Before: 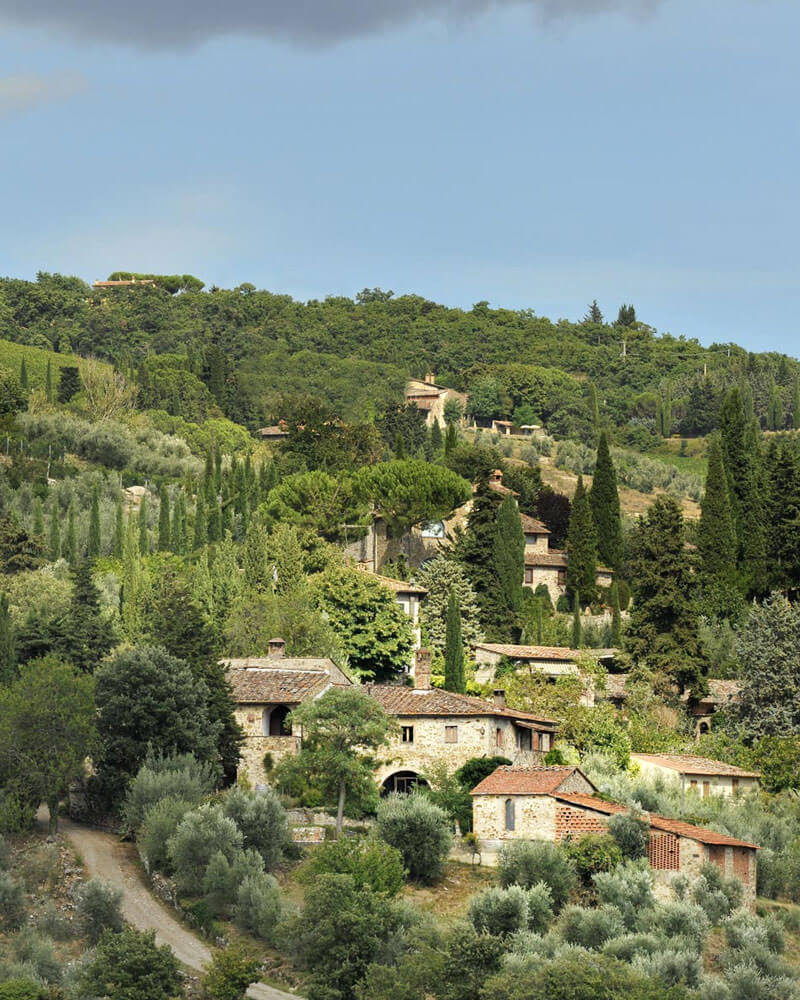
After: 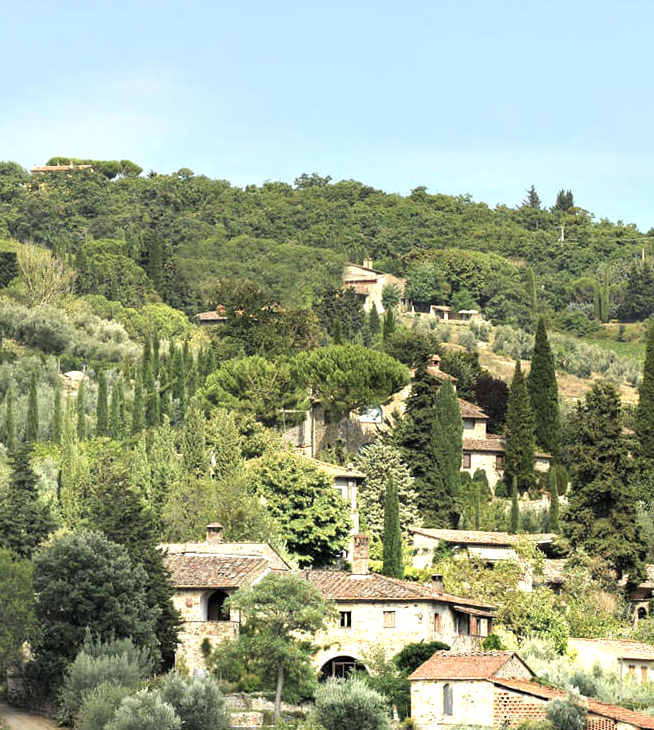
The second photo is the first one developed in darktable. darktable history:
crop: left 7.859%, top 11.53%, right 10.353%, bottom 15.435%
levels: levels [0.026, 0.507, 0.987]
exposure: black level correction 0, exposure 0.694 EV, compensate highlight preservation false
color correction: highlights b* -0.042, saturation 0.863
